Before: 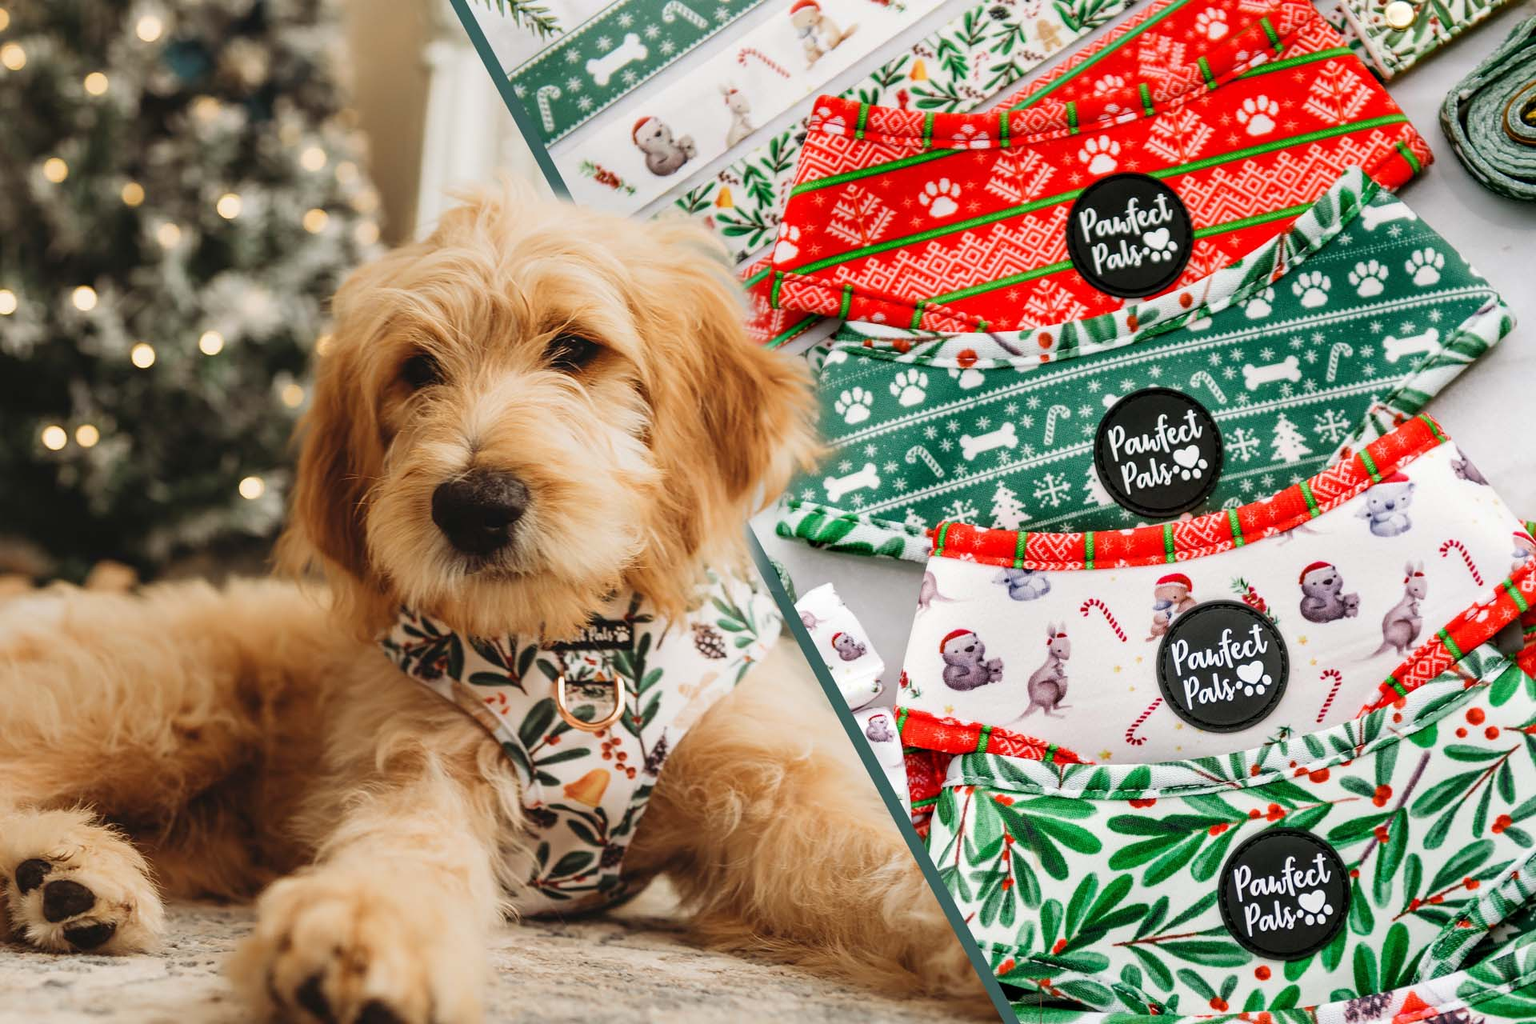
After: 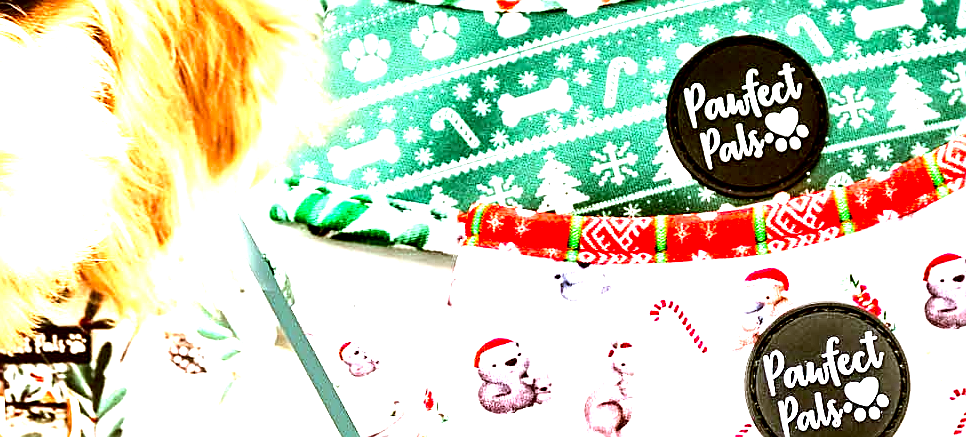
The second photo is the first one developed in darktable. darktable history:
color zones: curves: ch1 [(0, 0.523) (0.143, 0.545) (0.286, 0.52) (0.429, 0.506) (0.571, 0.503) (0.714, 0.503) (0.857, 0.508) (1, 0.523)]
exposure: black level correction 0.009, exposure 1.414 EV, compensate exposure bias true, compensate highlight preservation false
sharpen: on, module defaults
color correction: highlights a* -0.487, highlights b* 0.165, shadows a* 4.65, shadows b* 20.2
tone equalizer: -8 EV -1.12 EV, -7 EV -1.03 EV, -6 EV -0.853 EV, -5 EV -0.542 EV, -3 EV 0.557 EV, -2 EV 0.858 EV, -1 EV 1 EV, +0 EV 1.06 EV, edges refinement/feathering 500, mask exposure compensation -1.57 EV, preserve details no
crop: left 36.562%, top 35.09%, right 13.116%, bottom 30.747%
